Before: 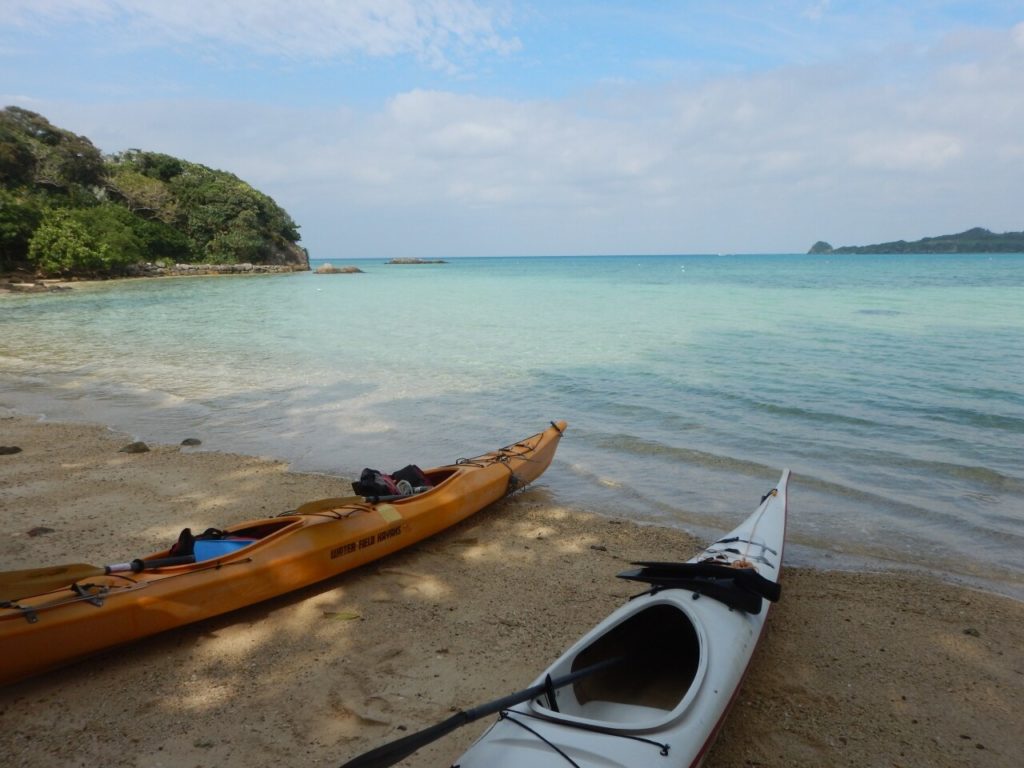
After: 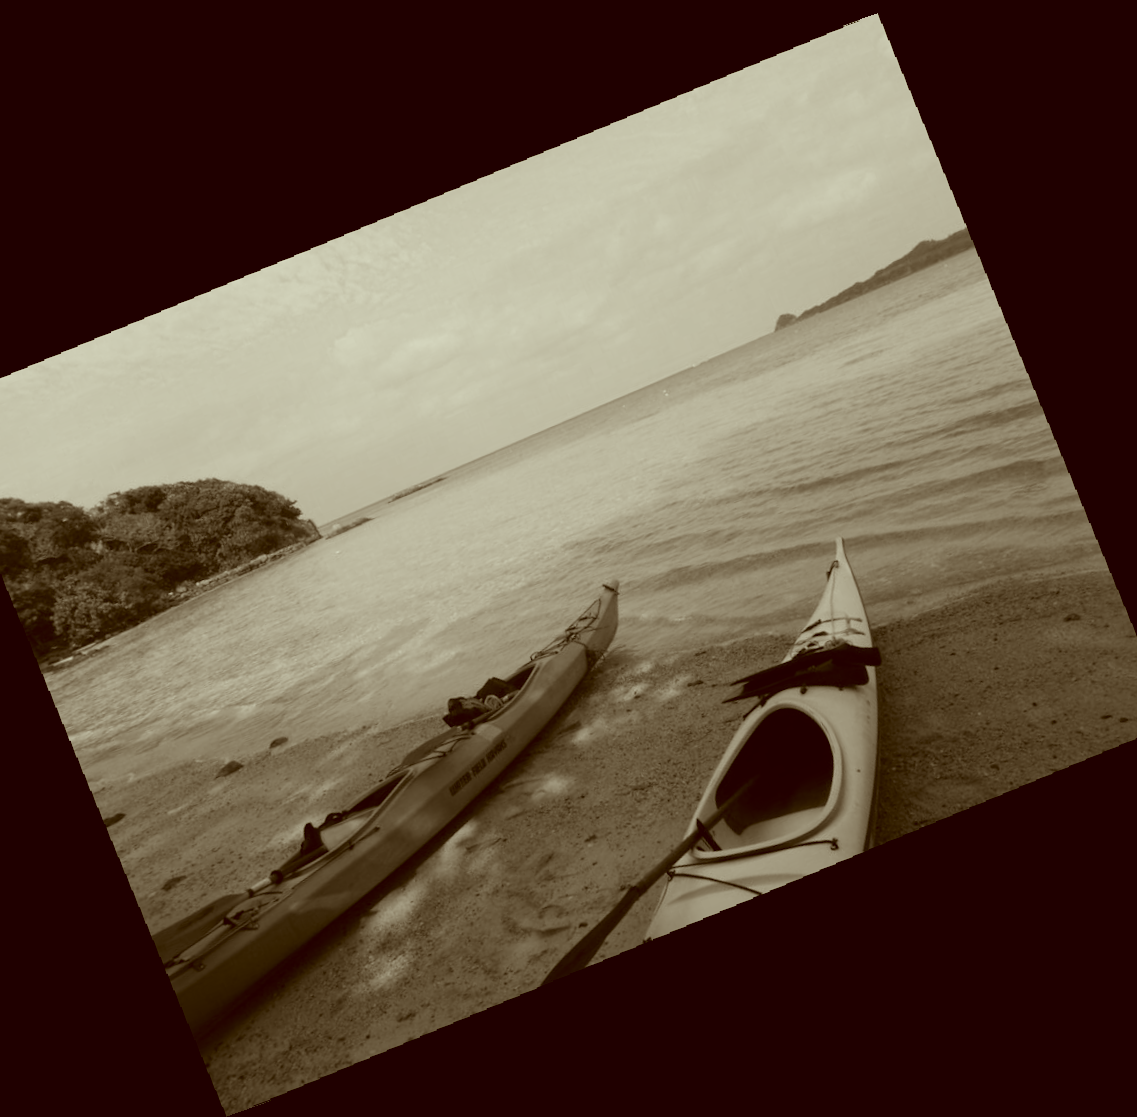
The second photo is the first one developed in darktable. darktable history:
color calibration: output gray [0.18, 0.41, 0.41, 0], gray › normalize channels true, illuminant same as pipeline (D50), adaptation XYZ, x 0.346, y 0.359, gamut compression 0
color correction: highlights a* -5.94, highlights b* 9.48, shadows a* 10.12, shadows b* 23.94
rotate and perspective: rotation -3.18°, automatic cropping off
crop and rotate: angle 19.43°, left 6.812%, right 4.125%, bottom 1.087%
